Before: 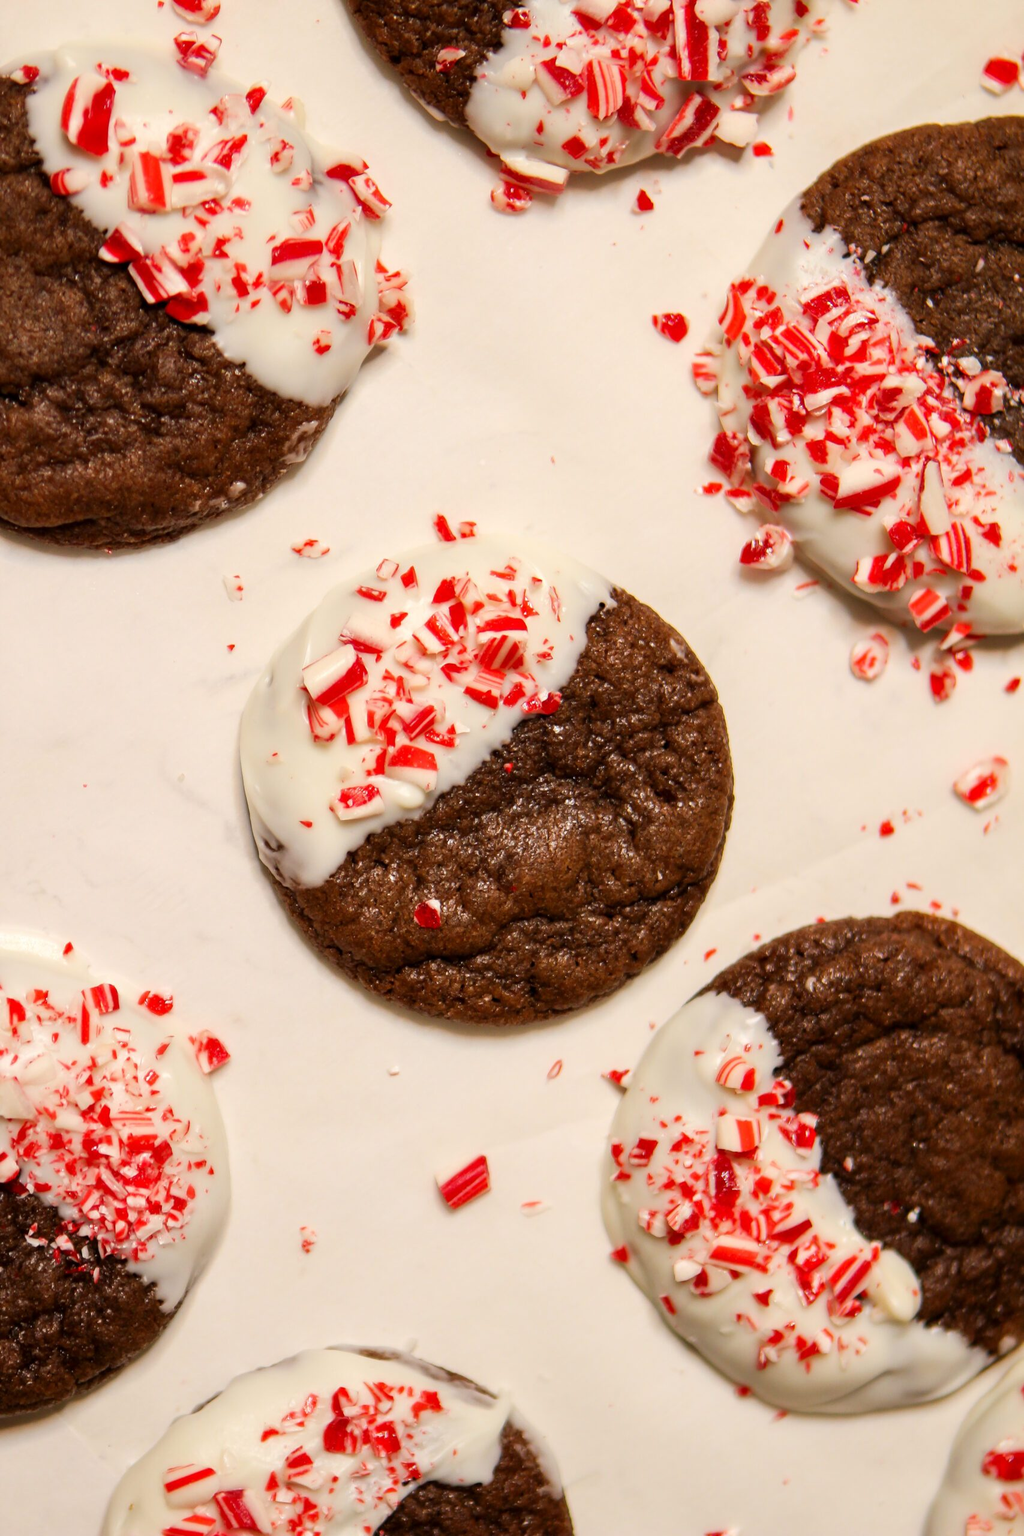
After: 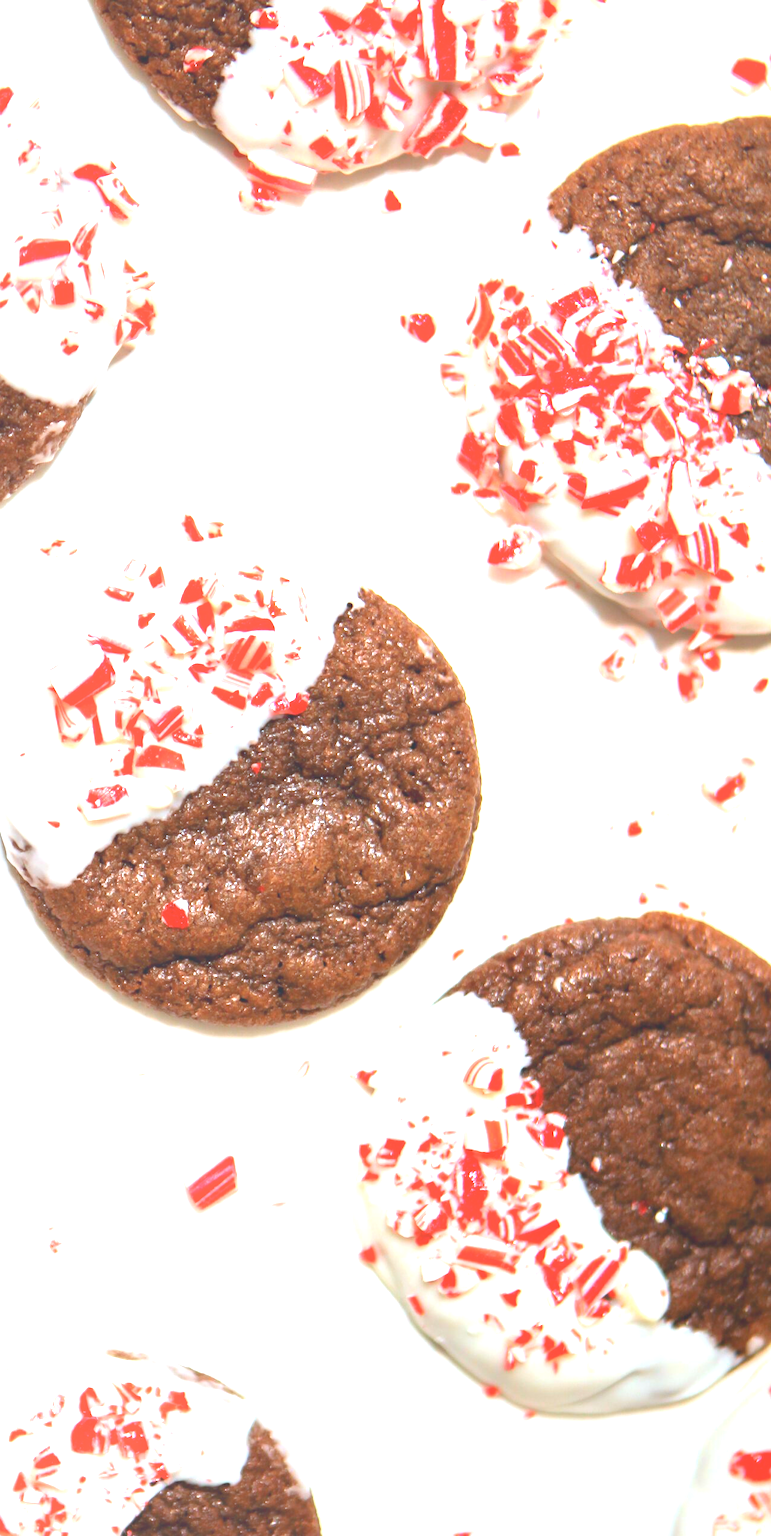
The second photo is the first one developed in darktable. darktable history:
color correction: highlights a* -10.68, highlights b* -19.58
local contrast: detail 69%
exposure: black level correction 0, exposure 1.477 EV, compensate exposure bias true, compensate highlight preservation false
crop and rotate: left 24.675%
